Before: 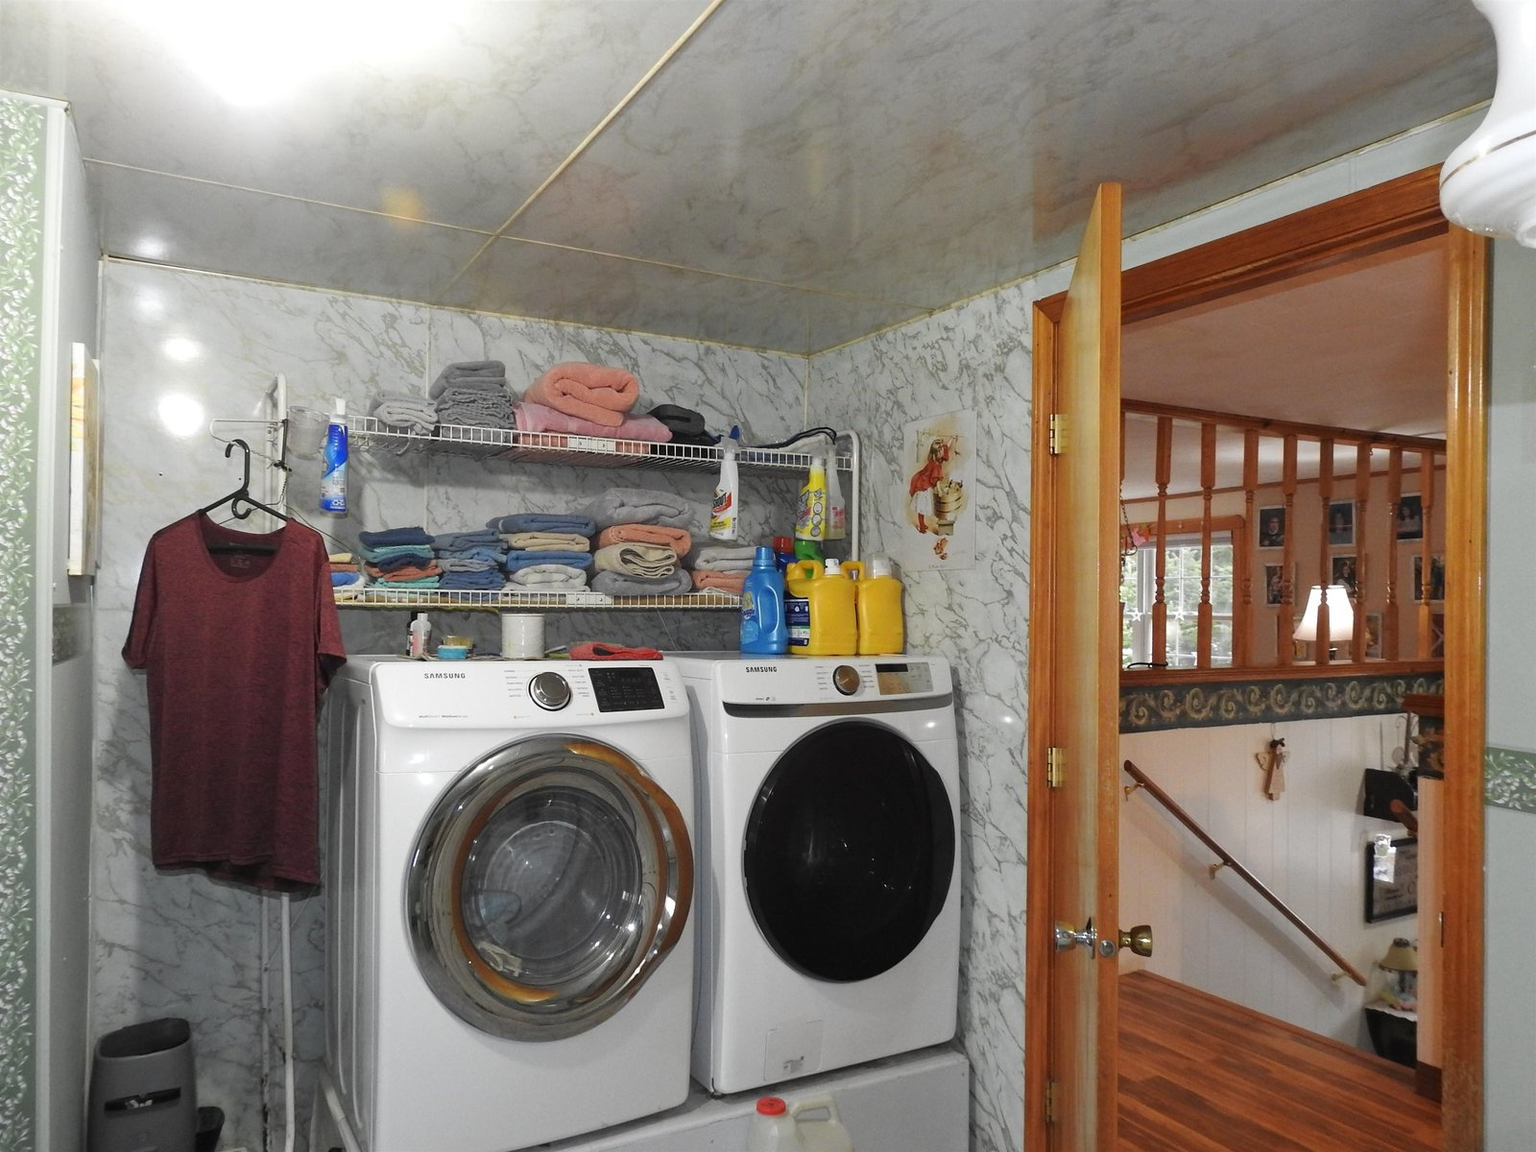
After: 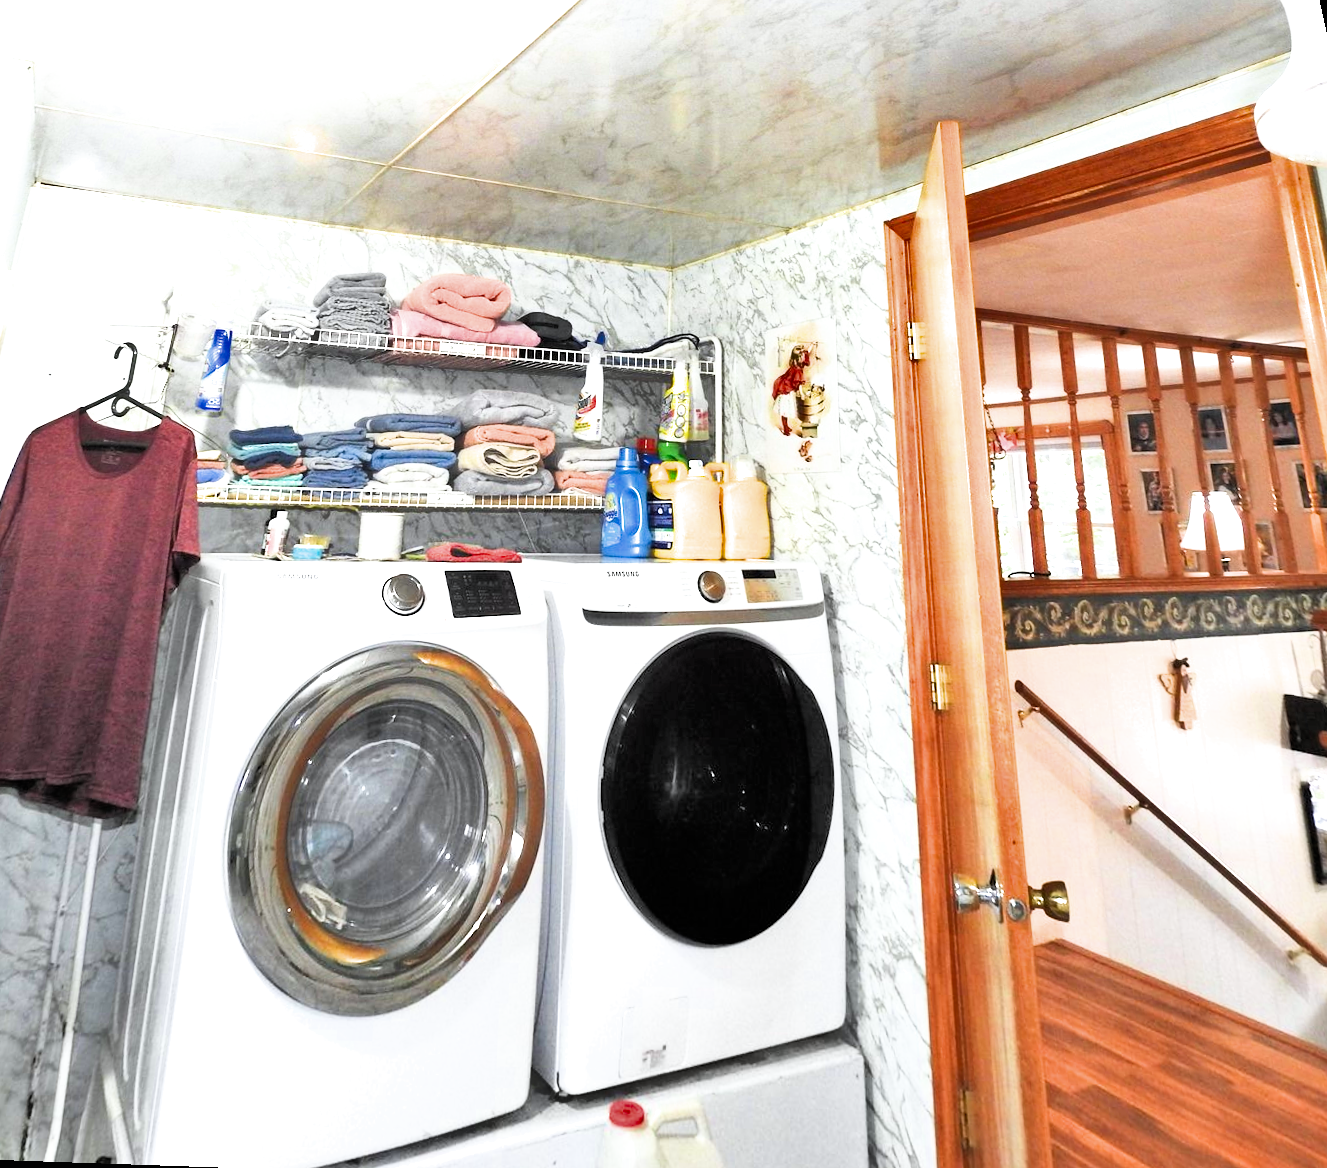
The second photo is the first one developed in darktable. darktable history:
rotate and perspective: rotation 0.72°, lens shift (vertical) -0.352, lens shift (horizontal) -0.051, crop left 0.152, crop right 0.859, crop top 0.019, crop bottom 0.964
levels: levels [0, 0.499, 1]
white balance: red 0.988, blue 1.017
filmic rgb: black relative exposure -3.92 EV, white relative exposure 3.14 EV, hardness 2.87
shadows and highlights: low approximation 0.01, soften with gaussian
exposure: black level correction 0, exposure 2 EV, compensate highlight preservation false
